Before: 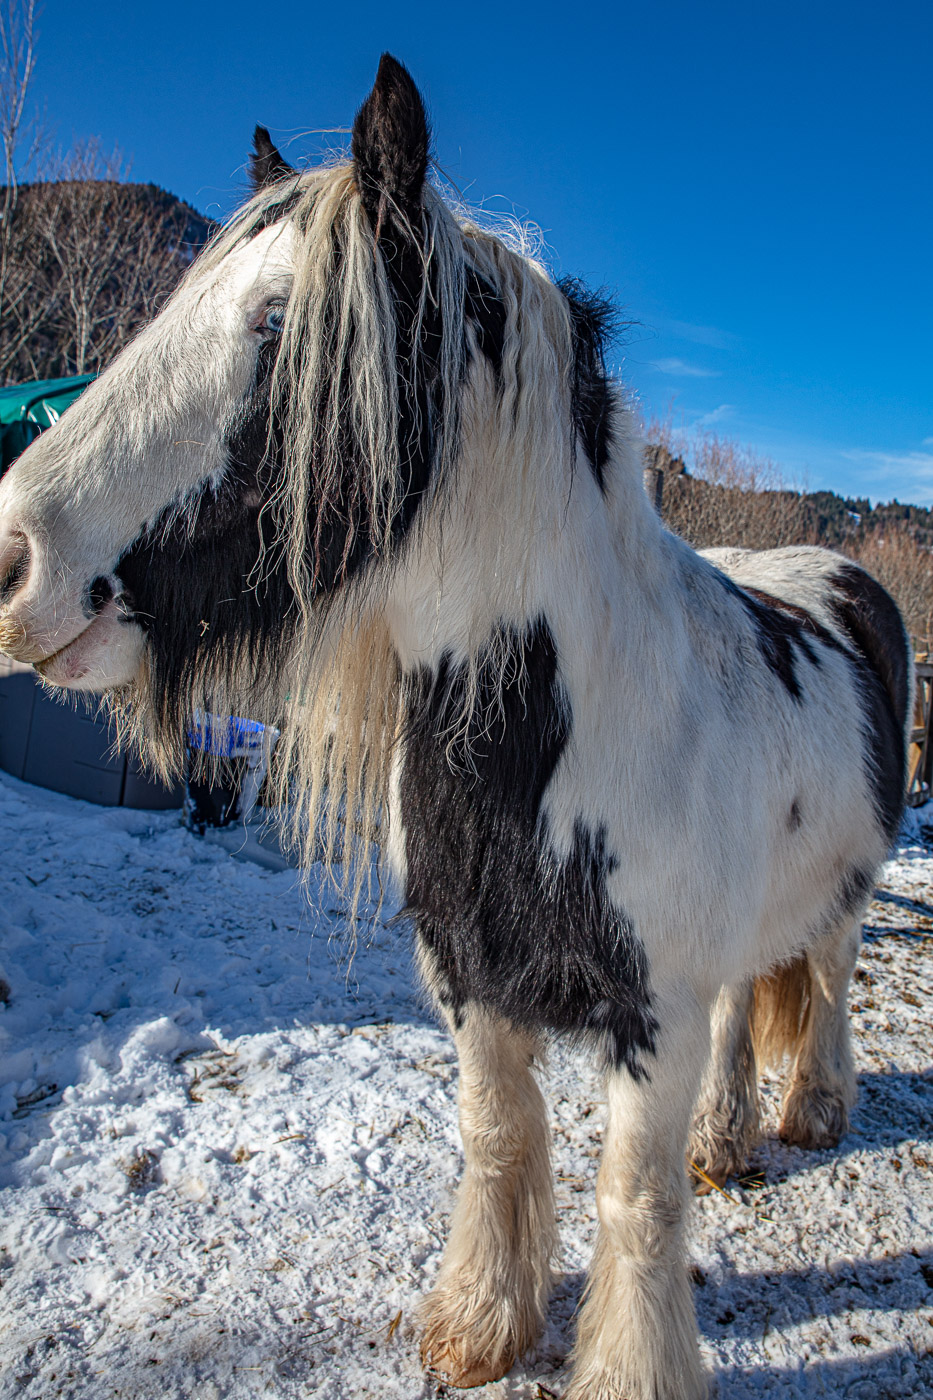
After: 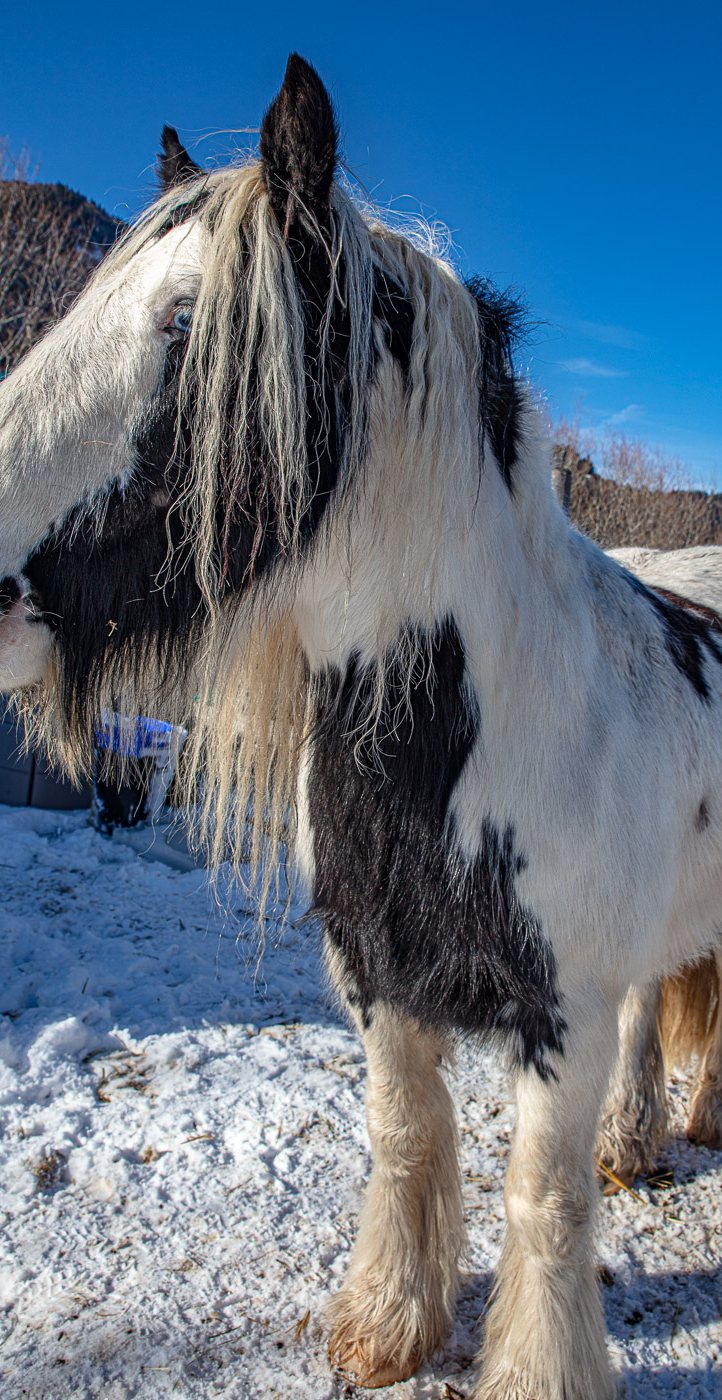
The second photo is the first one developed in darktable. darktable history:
crop: left 9.88%, right 12.664%
exposure: compensate highlight preservation false
